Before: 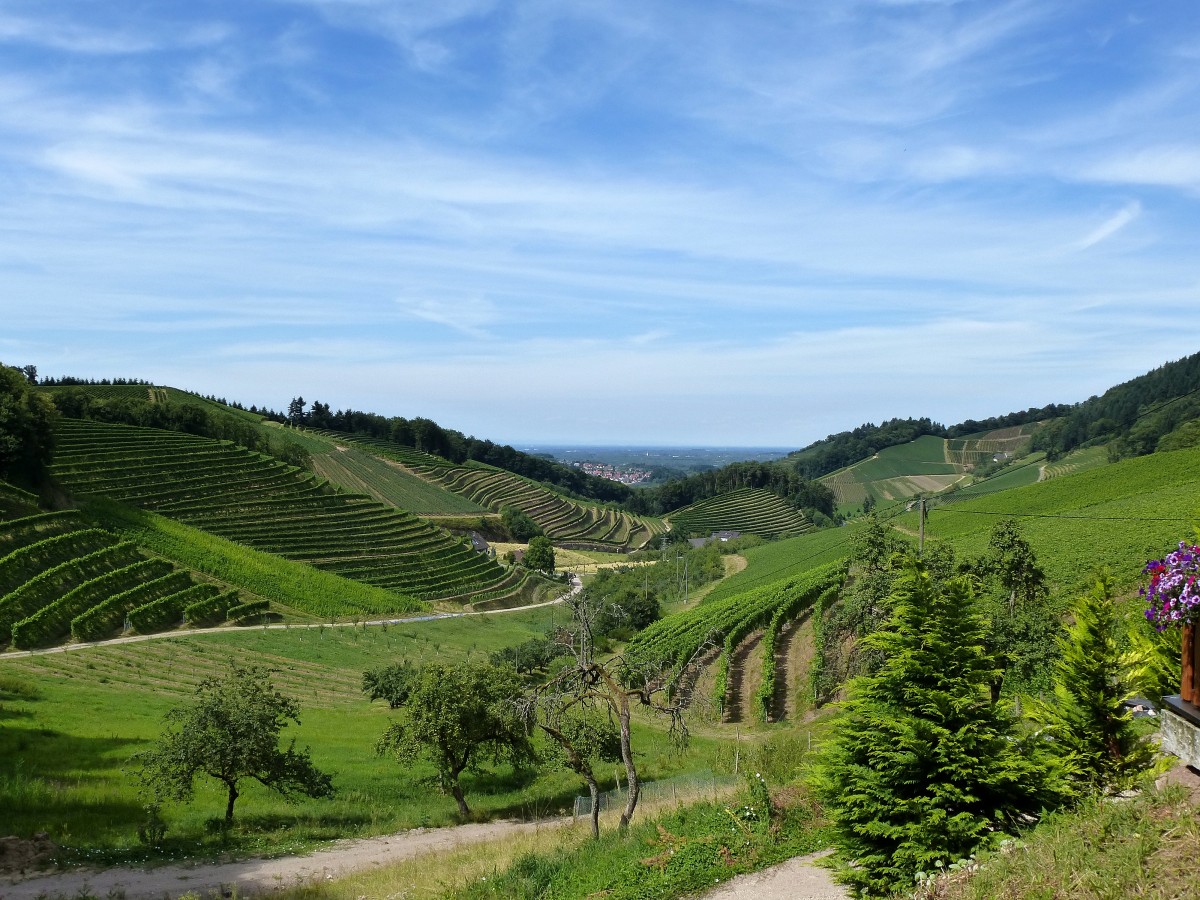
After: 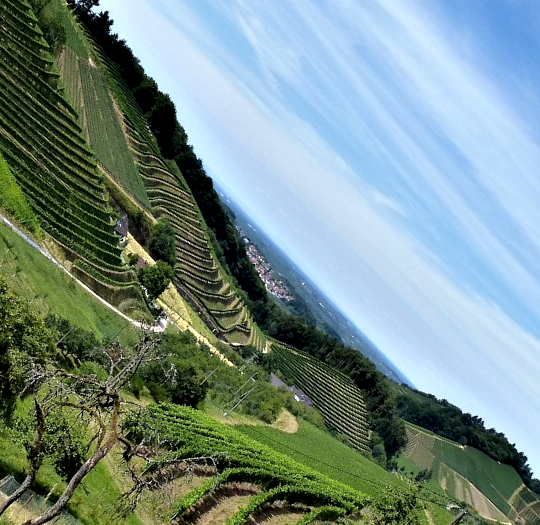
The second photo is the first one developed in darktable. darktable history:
crop and rotate: angle -45.19°, top 16.115%, right 0.885%, bottom 11.7%
contrast equalizer: y [[0.6 ×6], [0.55 ×6], [0 ×6], [0 ×6], [0 ×6]]
